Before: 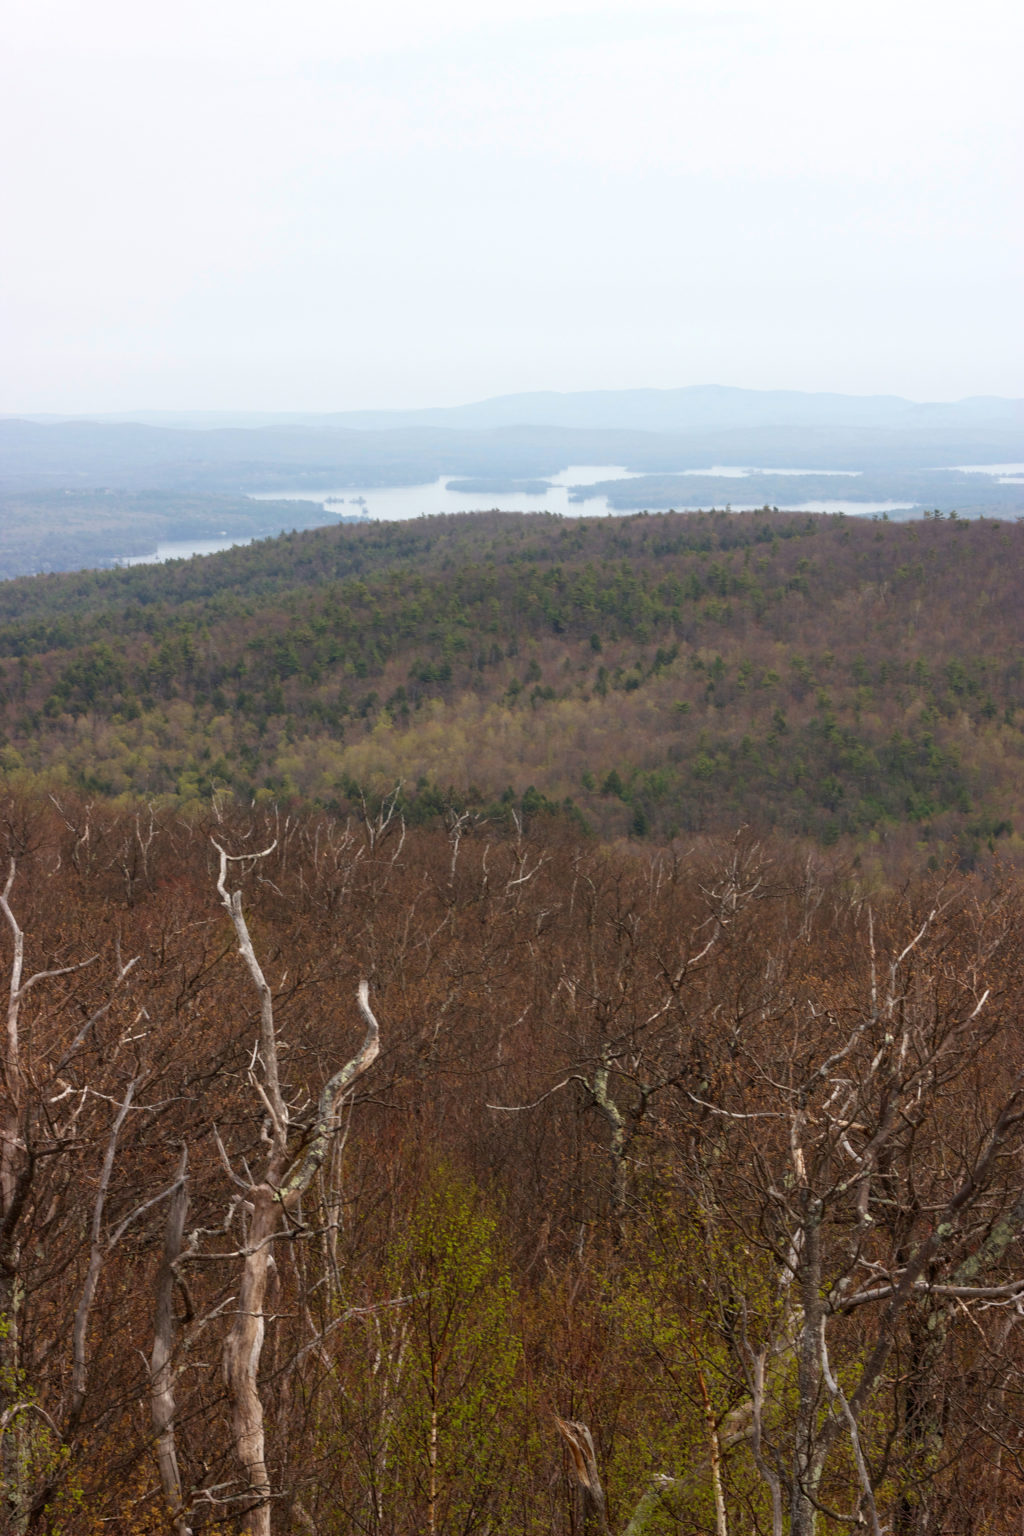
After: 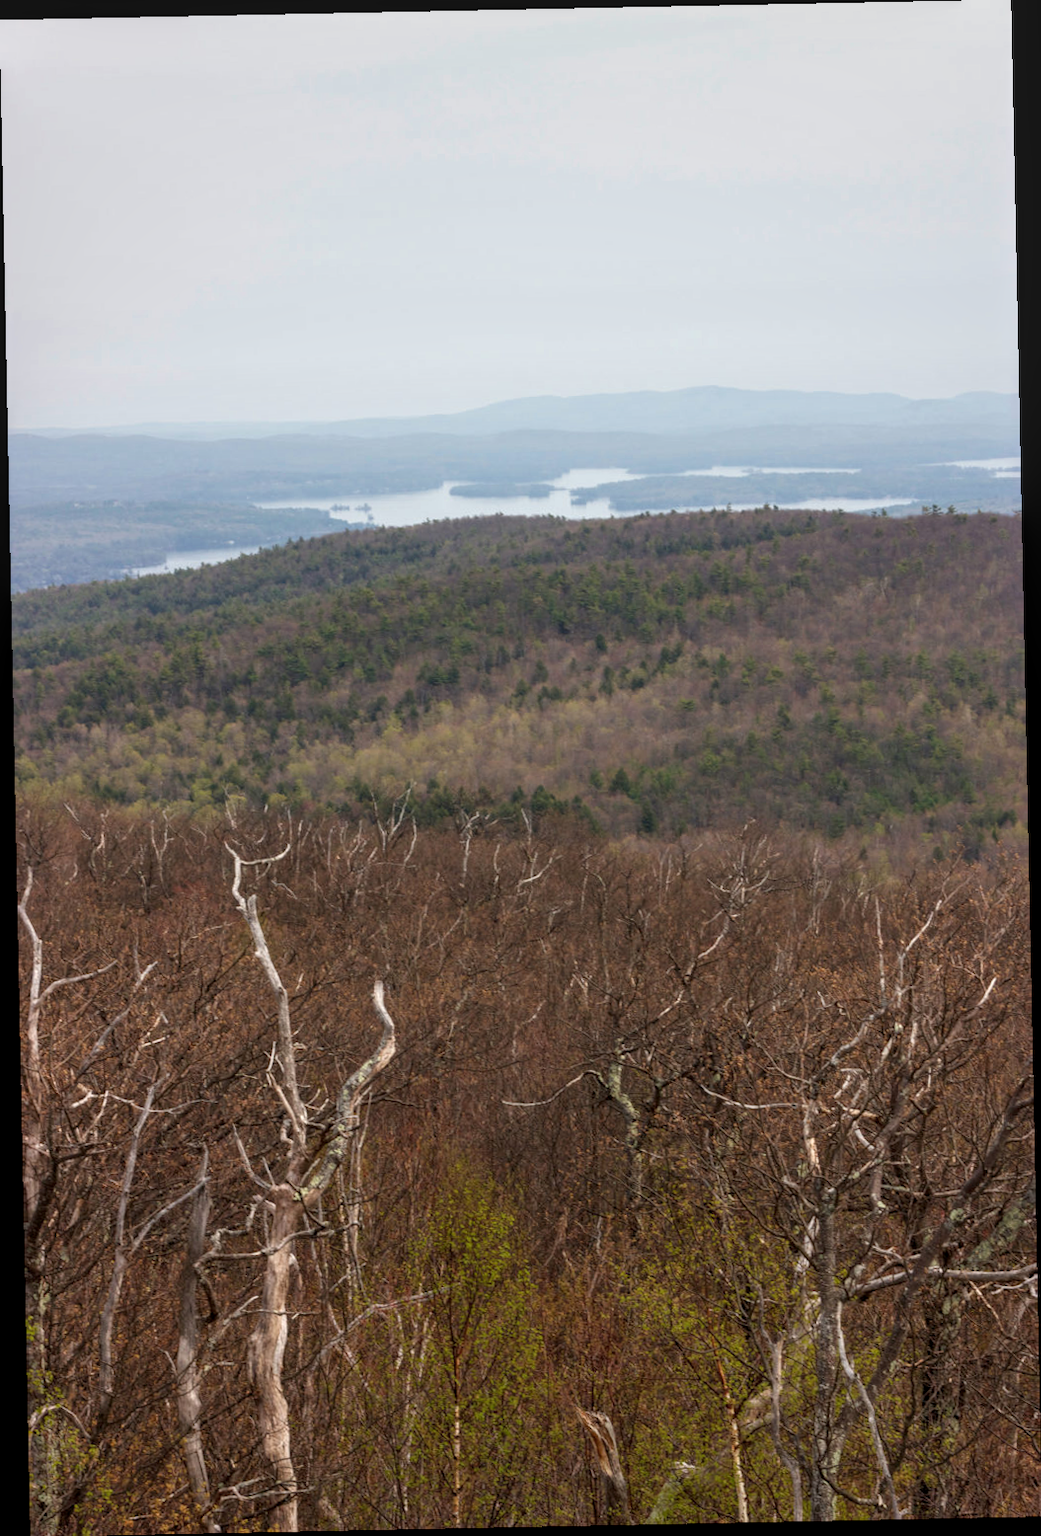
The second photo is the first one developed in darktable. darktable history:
local contrast: on, module defaults
rotate and perspective: rotation -1.17°, automatic cropping off
color zones: curves: ch0 [(0, 0.465) (0.092, 0.596) (0.289, 0.464) (0.429, 0.453) (0.571, 0.464) (0.714, 0.455) (0.857, 0.462) (1, 0.465)]
